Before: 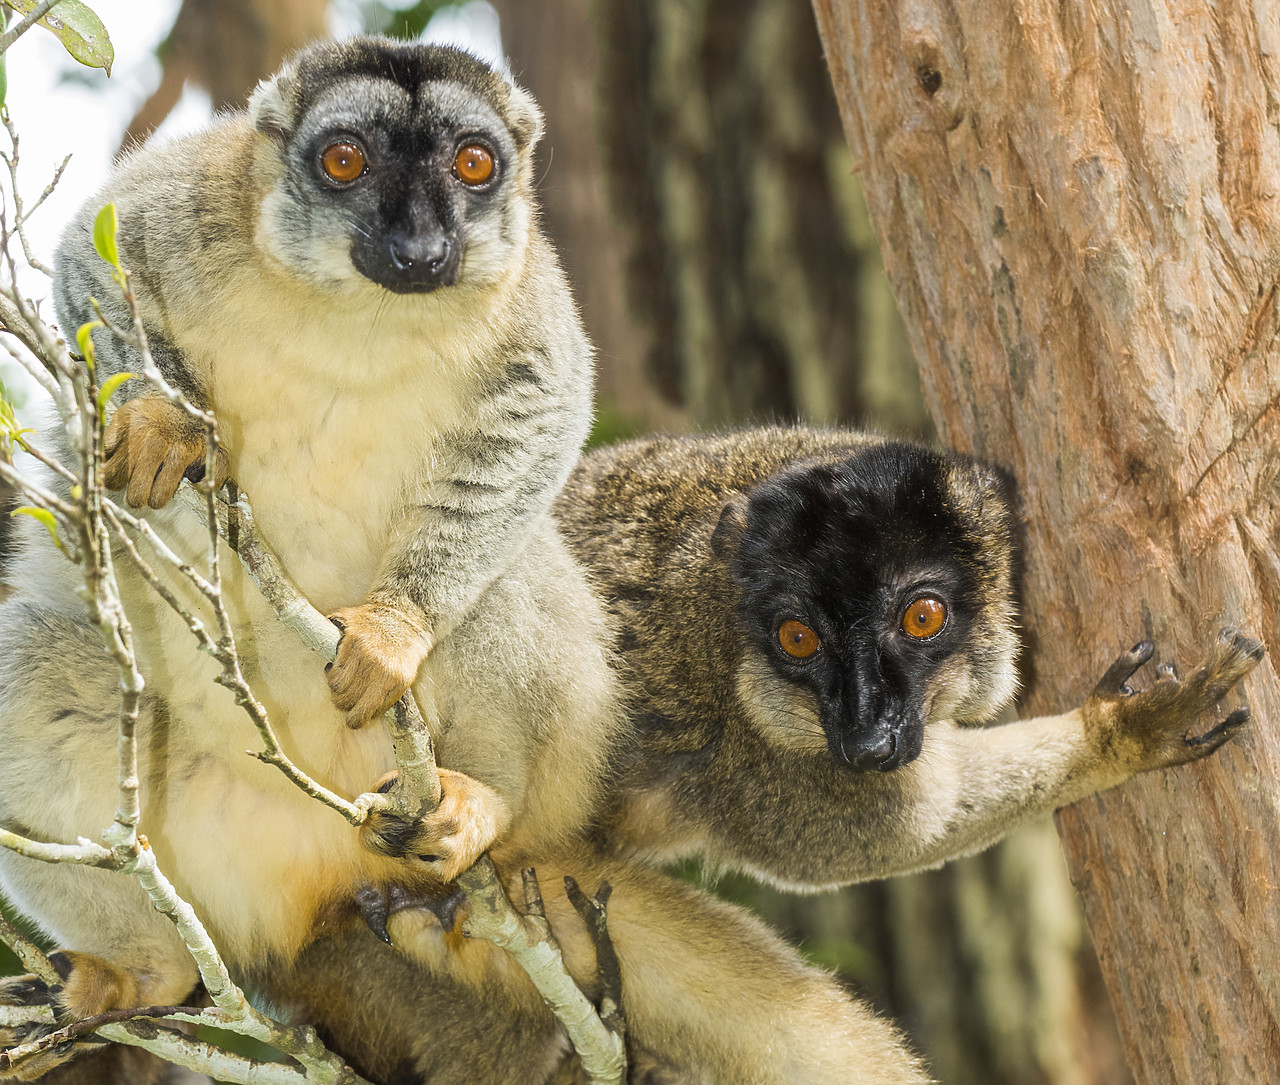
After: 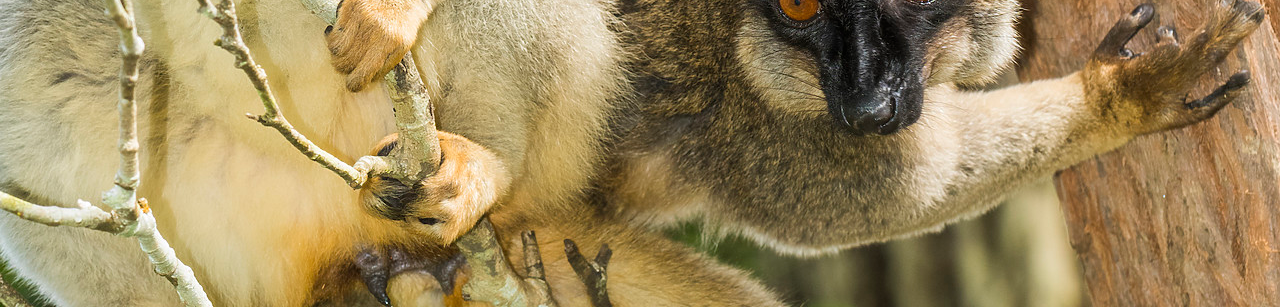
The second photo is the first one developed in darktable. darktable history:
crop and rotate: top 58.761%, bottom 12.907%
